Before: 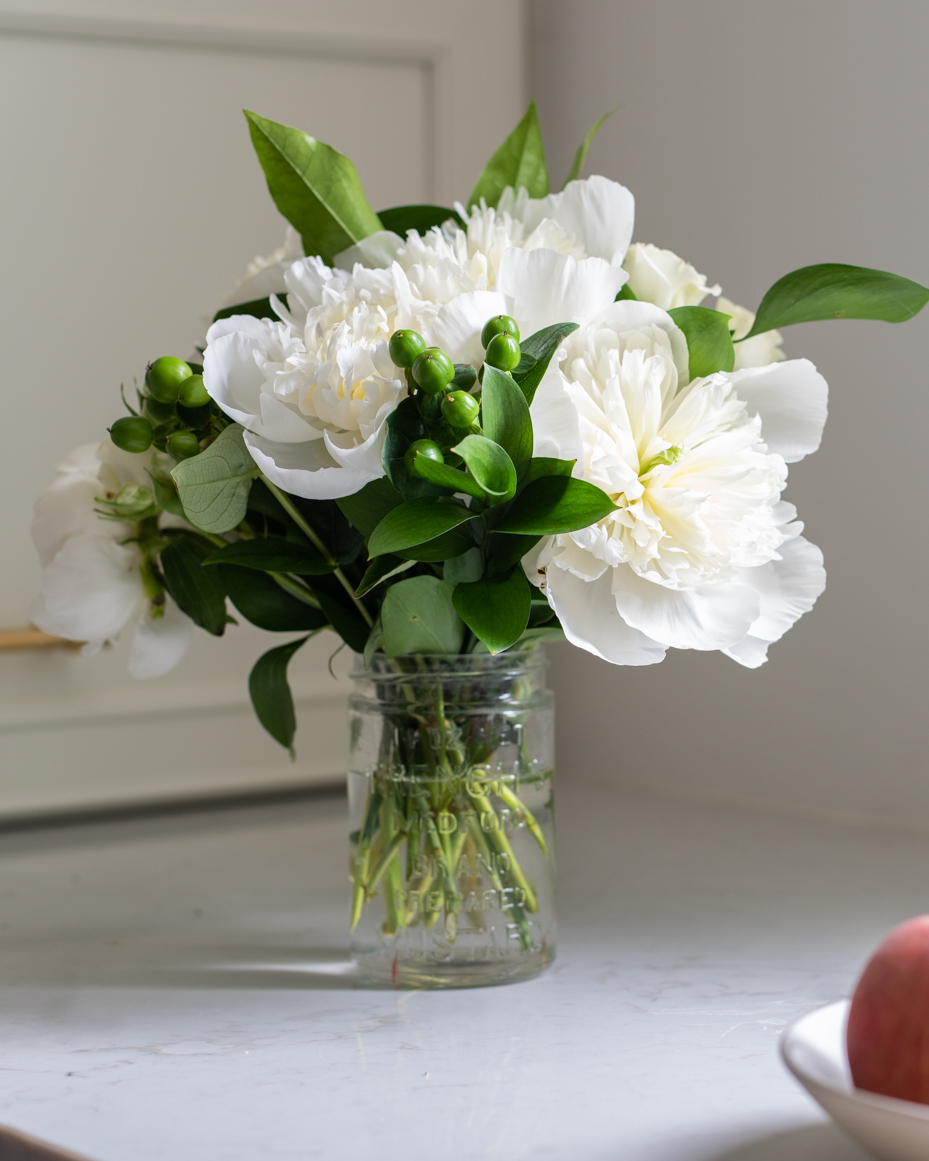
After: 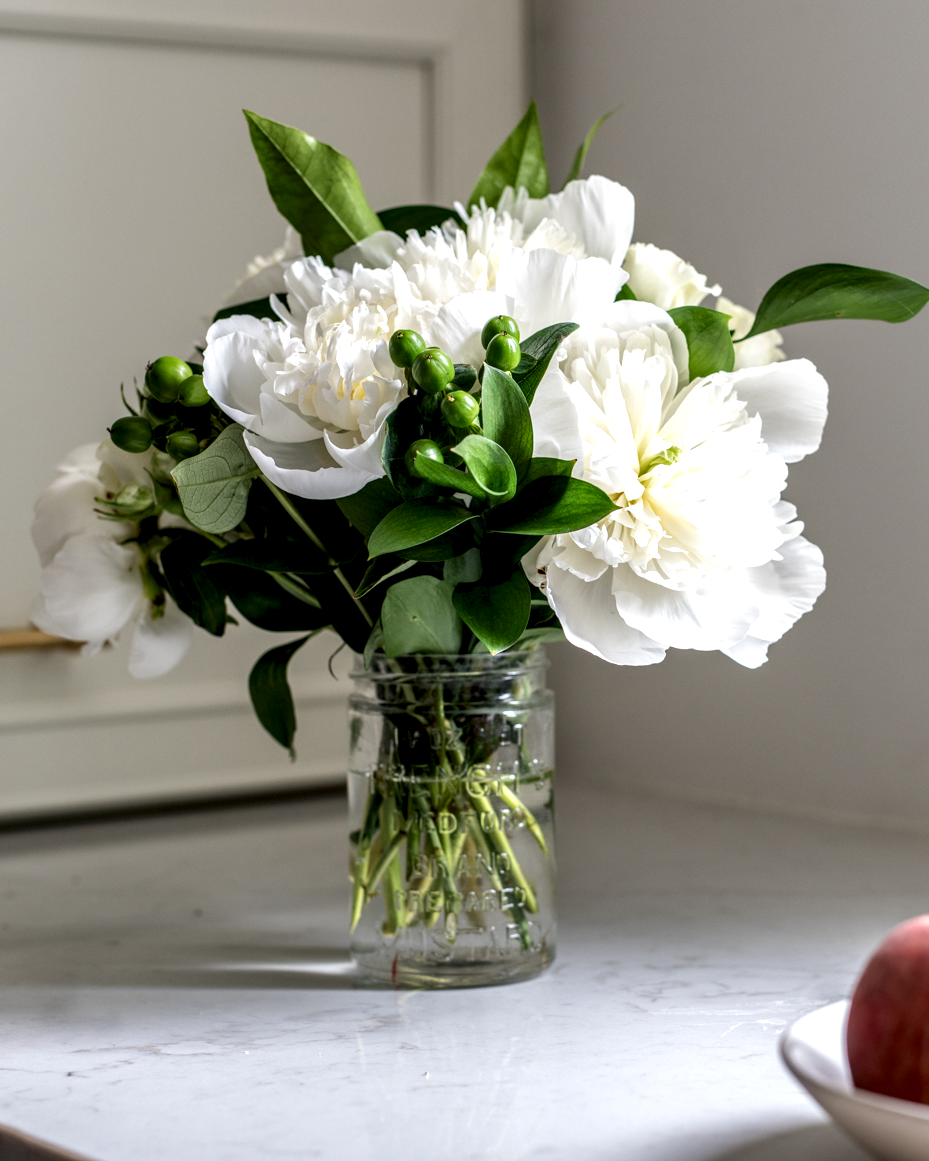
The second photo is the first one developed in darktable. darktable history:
local contrast: highlights 18%, detail 185%
